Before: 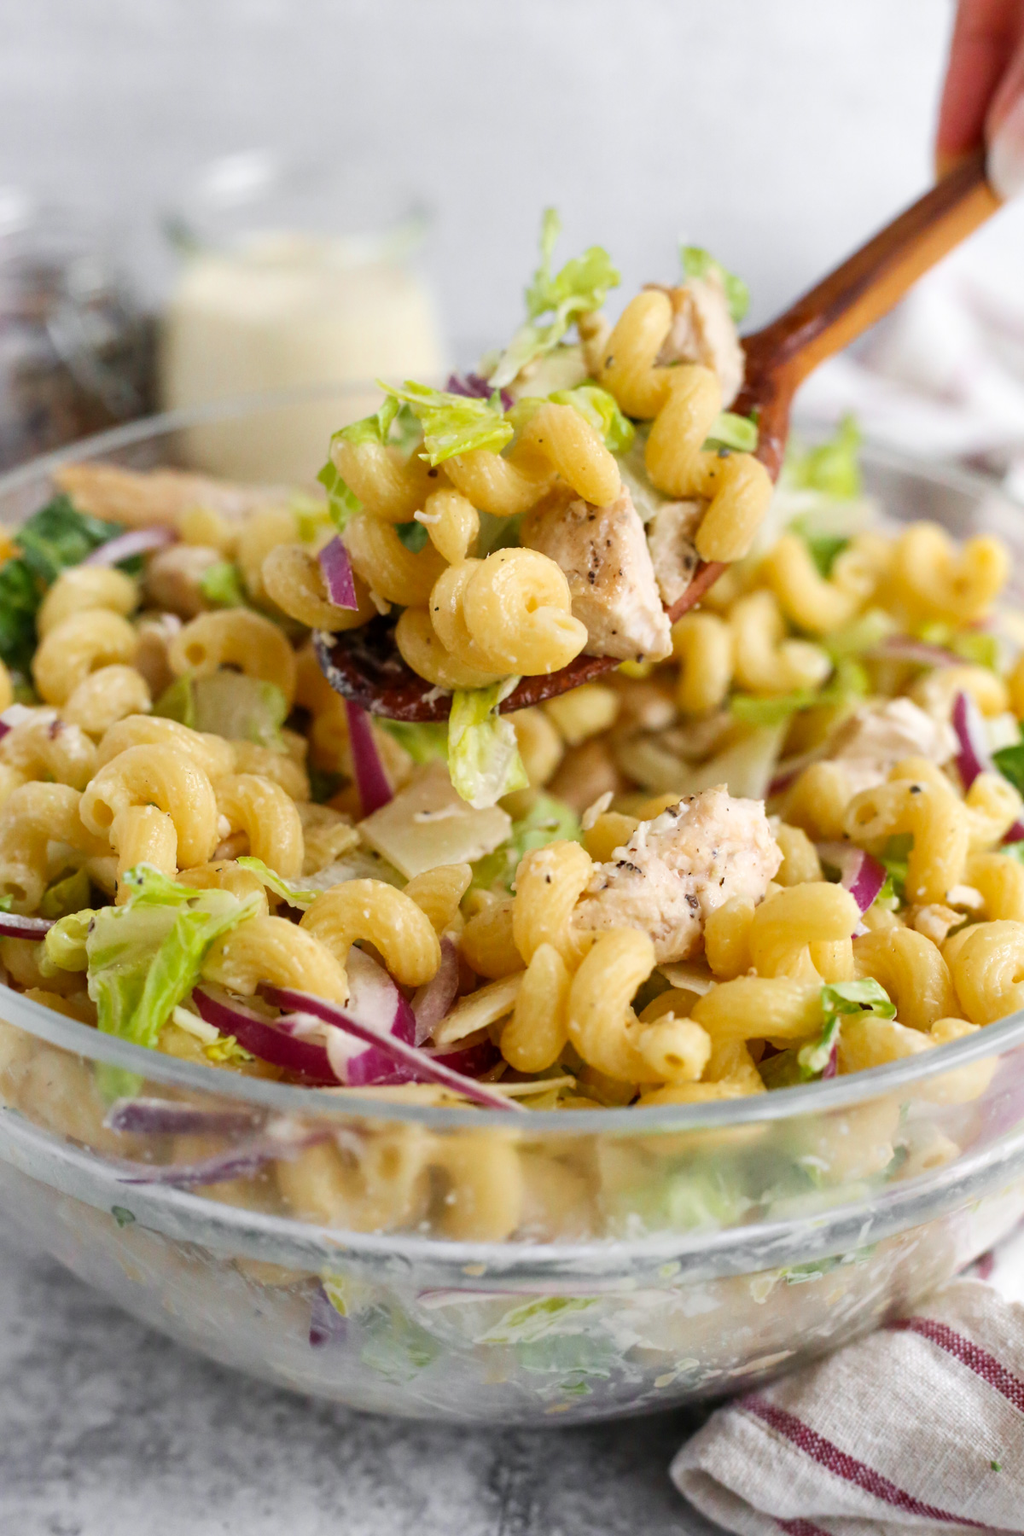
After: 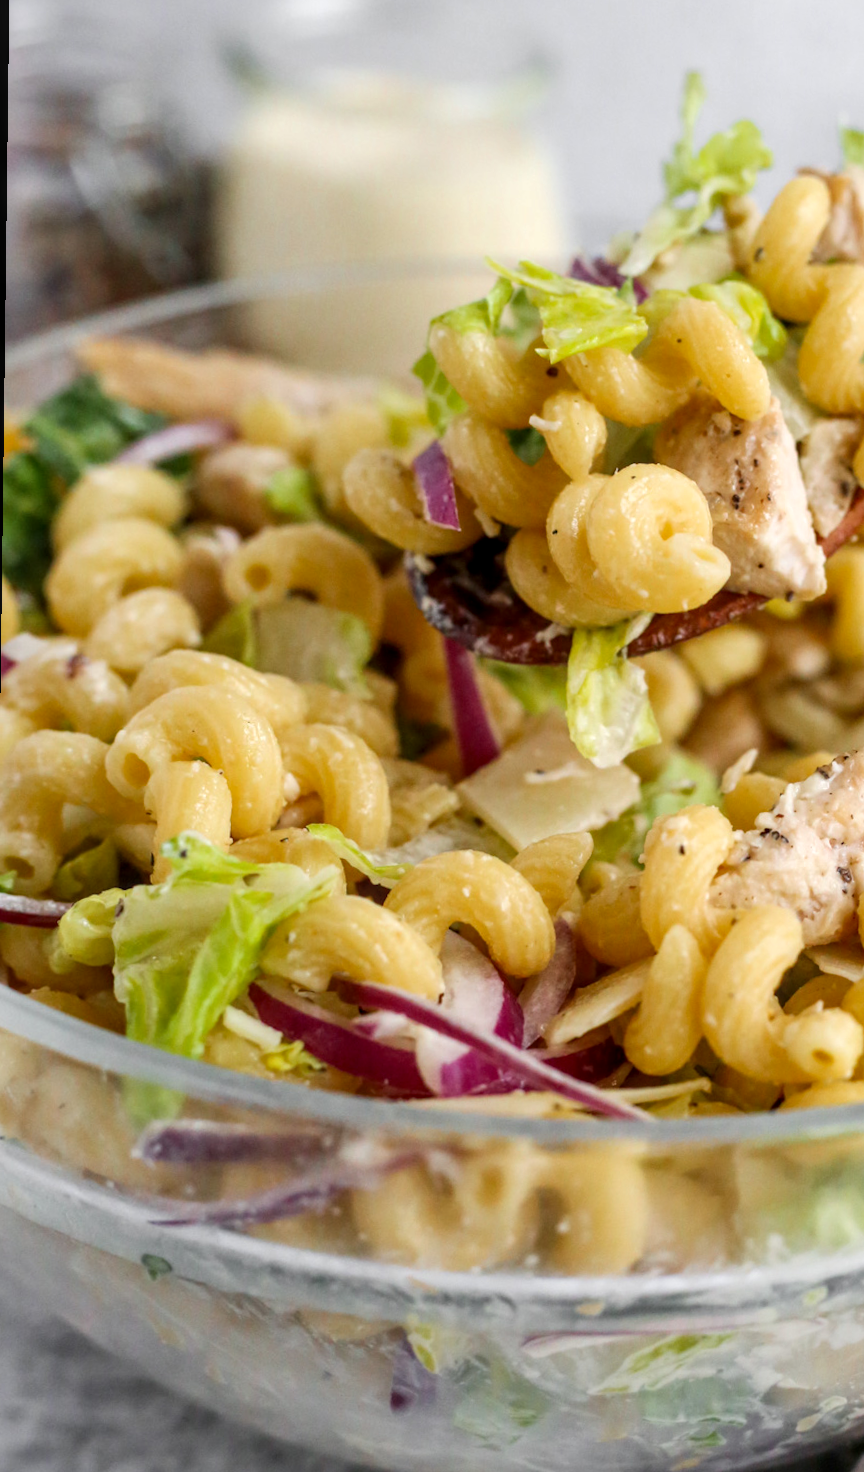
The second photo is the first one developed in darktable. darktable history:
rotate and perspective: rotation 0.679°, lens shift (horizontal) 0.136, crop left 0.009, crop right 0.991, crop top 0.078, crop bottom 0.95
local contrast: on, module defaults
crop: top 5.803%, right 27.864%, bottom 5.804%
